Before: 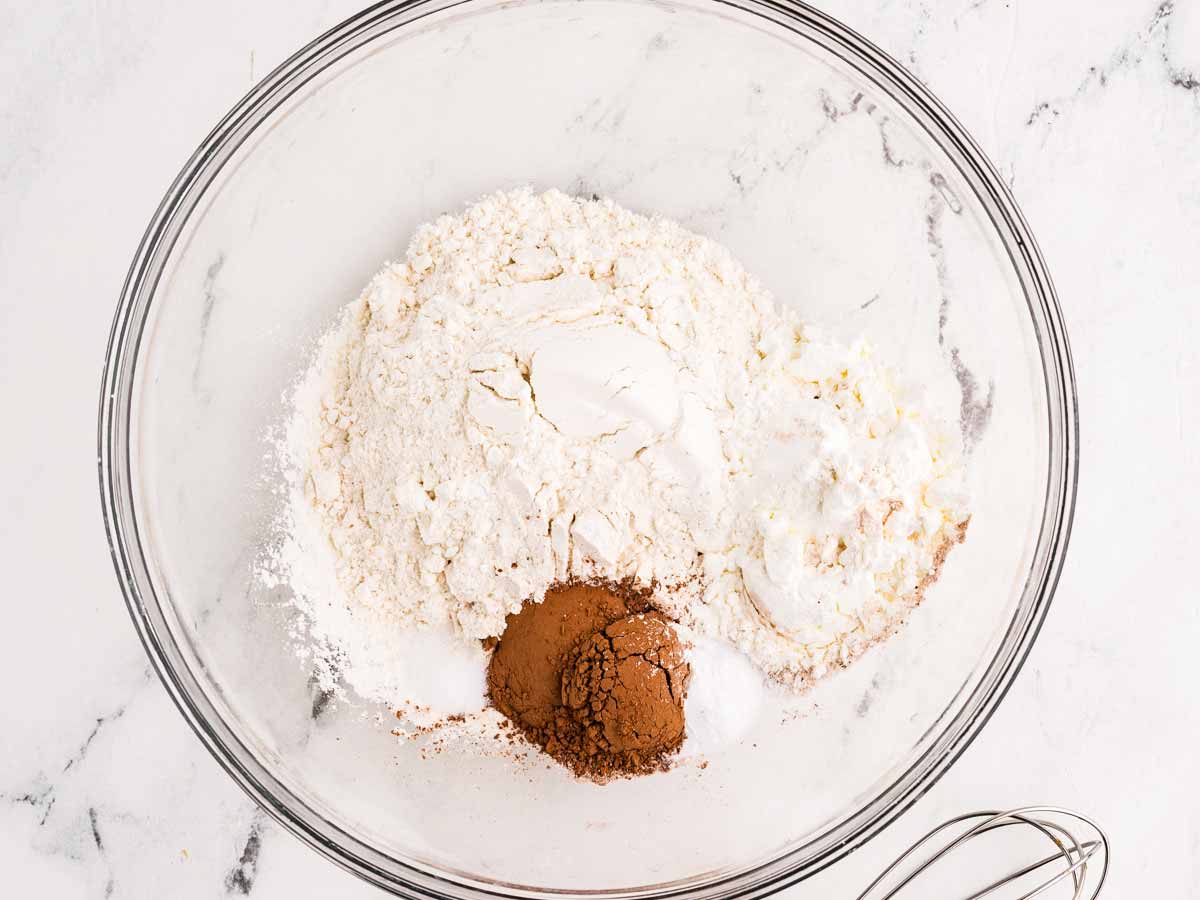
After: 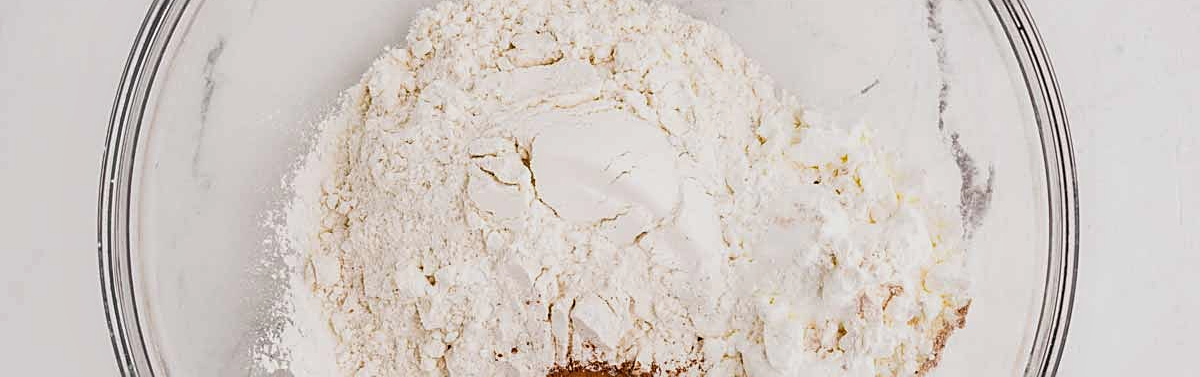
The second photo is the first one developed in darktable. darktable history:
exposure: exposure -0.379 EV, compensate exposure bias true, compensate highlight preservation false
local contrast: on, module defaults
sharpen: on, module defaults
crop and rotate: top 23.933%, bottom 34.078%
